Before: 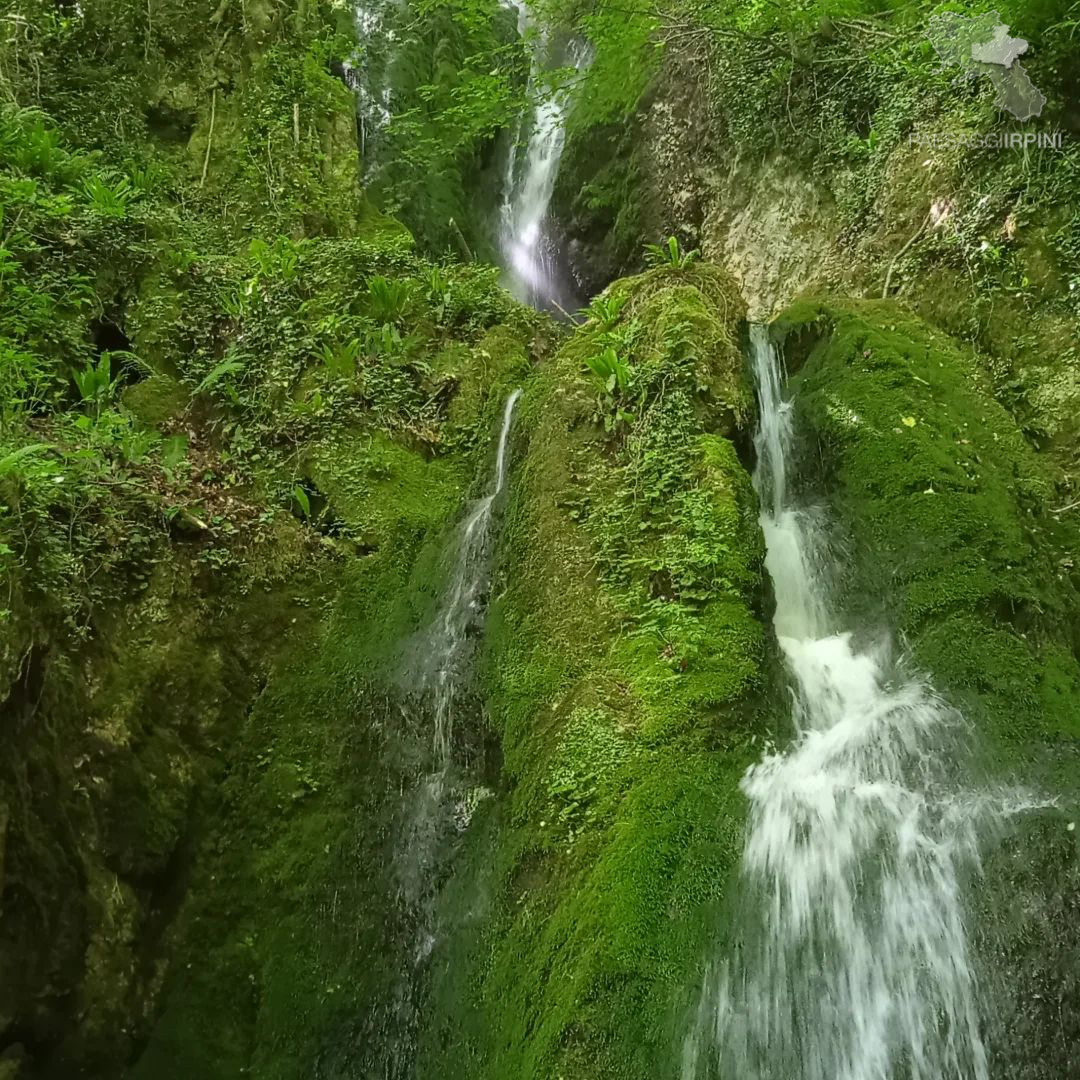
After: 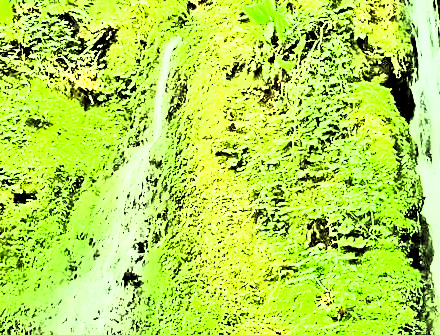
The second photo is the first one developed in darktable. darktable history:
filmic rgb: black relative exposure -2.72 EV, white relative exposure 4.56 EV, hardness 1.74, contrast 1.265
tone equalizer: -8 EV 2 EV, -7 EV 1.98 EV, -6 EV 1.97 EV, -5 EV 1.99 EV, -4 EV 1.98 EV, -3 EV 1.48 EV, -2 EV 0.998 EV, -1 EV 0.481 EV, mask exposure compensation -0.512 EV
contrast equalizer: y [[0.5, 0.542, 0.583, 0.625, 0.667, 0.708], [0.5 ×6], [0.5 ×6], [0 ×6], [0 ×6]], mix 0.359
tone curve: curves: ch0 [(0, 0) (0.003, 0.001) (0.011, 0.003) (0.025, 0.003) (0.044, 0.003) (0.069, 0.003) (0.1, 0.006) (0.136, 0.007) (0.177, 0.009) (0.224, 0.007) (0.277, 0.026) (0.335, 0.126) (0.399, 0.254) (0.468, 0.493) (0.543, 0.892) (0.623, 0.984) (0.709, 0.979) (0.801, 0.979) (0.898, 0.982) (1, 1)], color space Lab, linked channels, preserve colors none
crop: left 31.745%, top 32.609%, right 27.481%, bottom 36.365%
